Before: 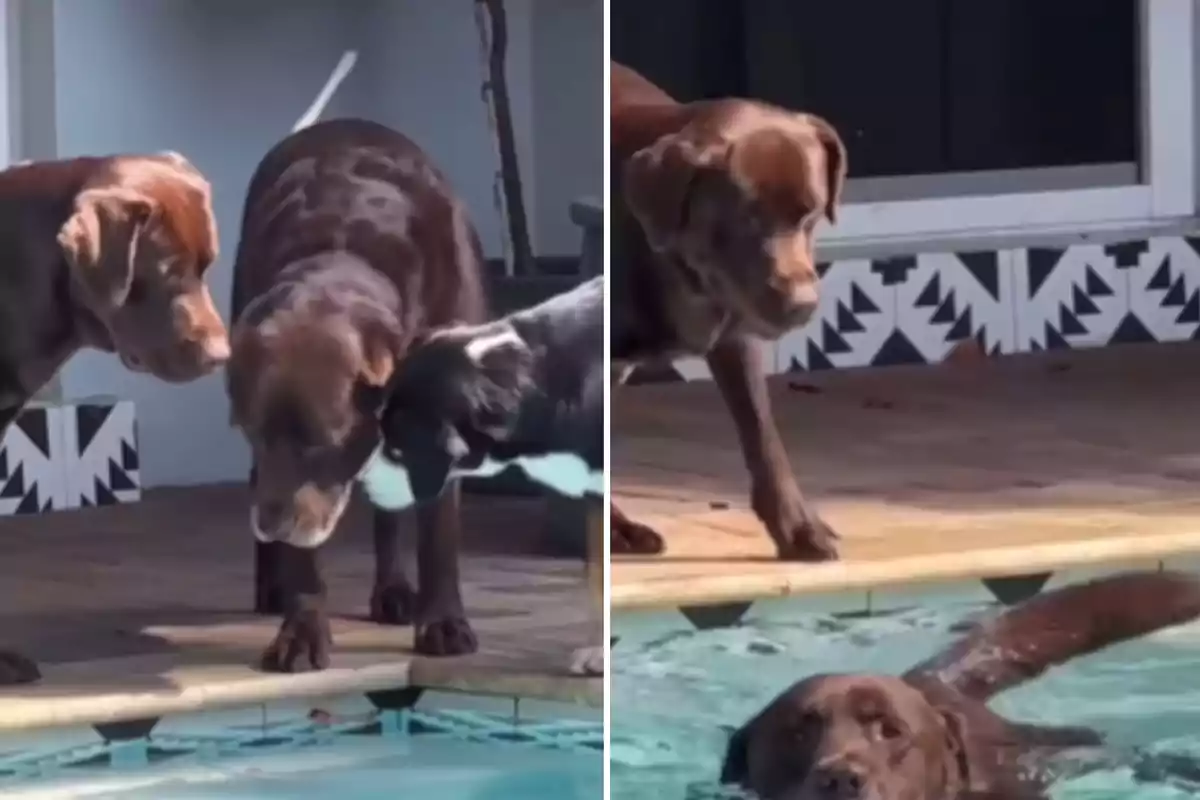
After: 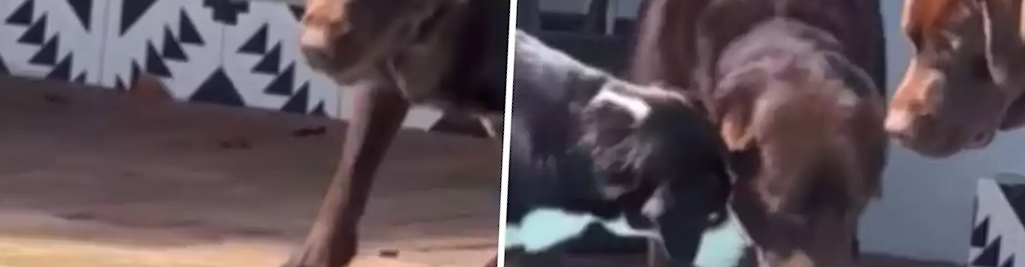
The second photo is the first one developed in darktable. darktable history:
rotate and perspective: rotation 13.27°, automatic cropping off
tone equalizer: on, module defaults
crop and rotate: angle 16.12°, top 30.835%, bottom 35.653%
